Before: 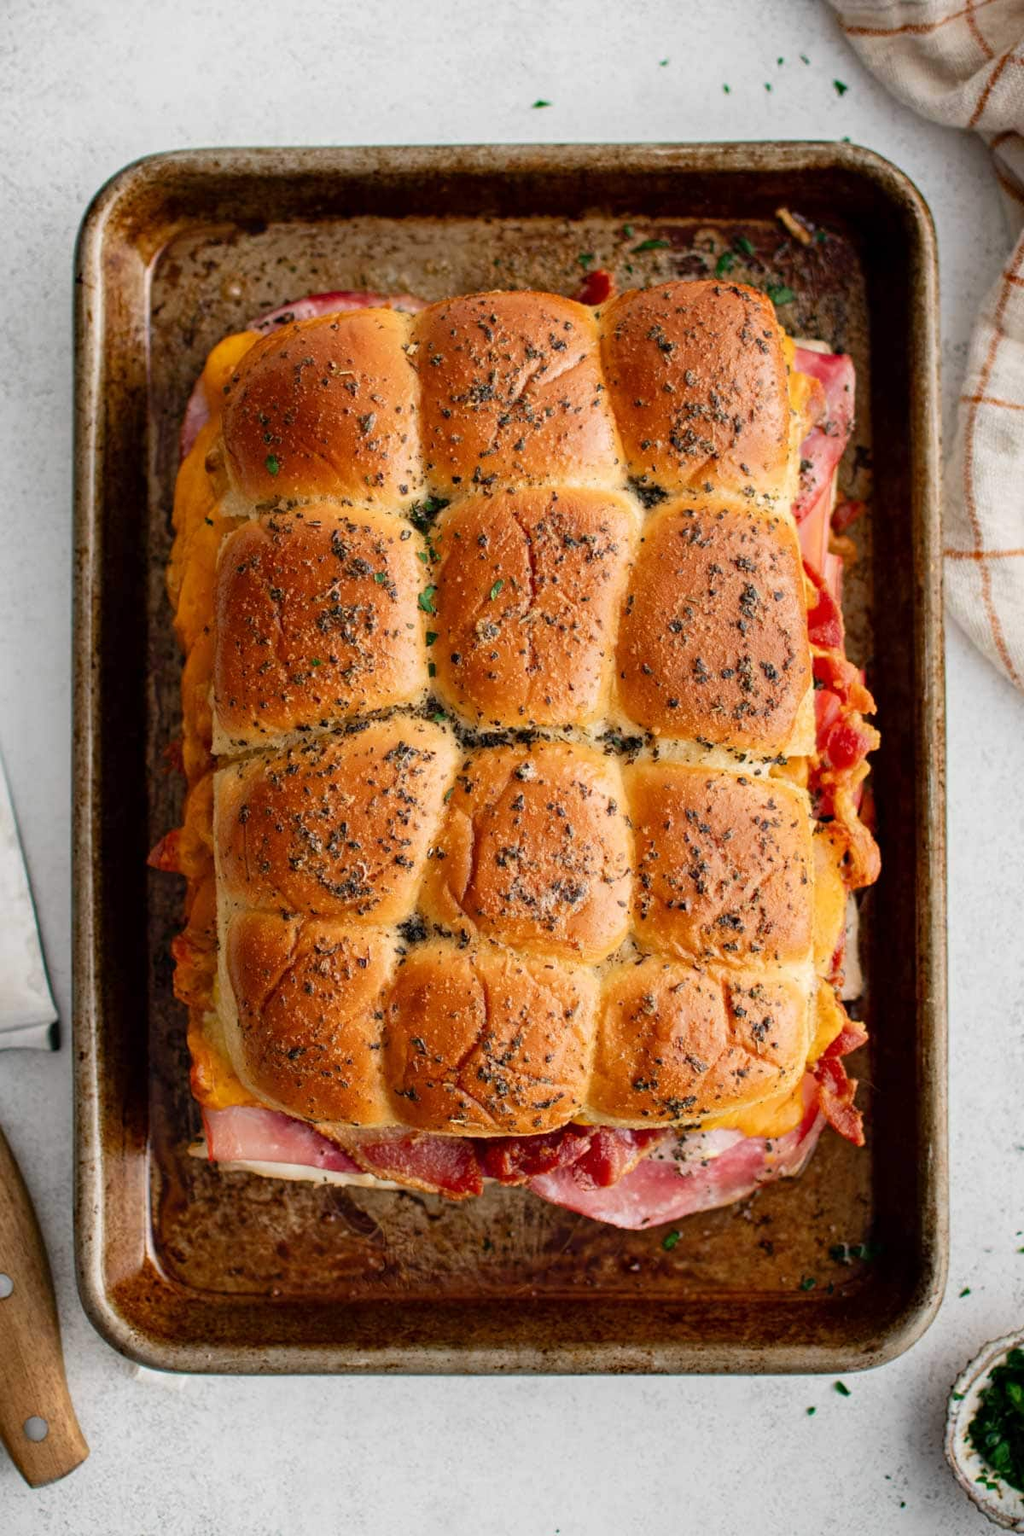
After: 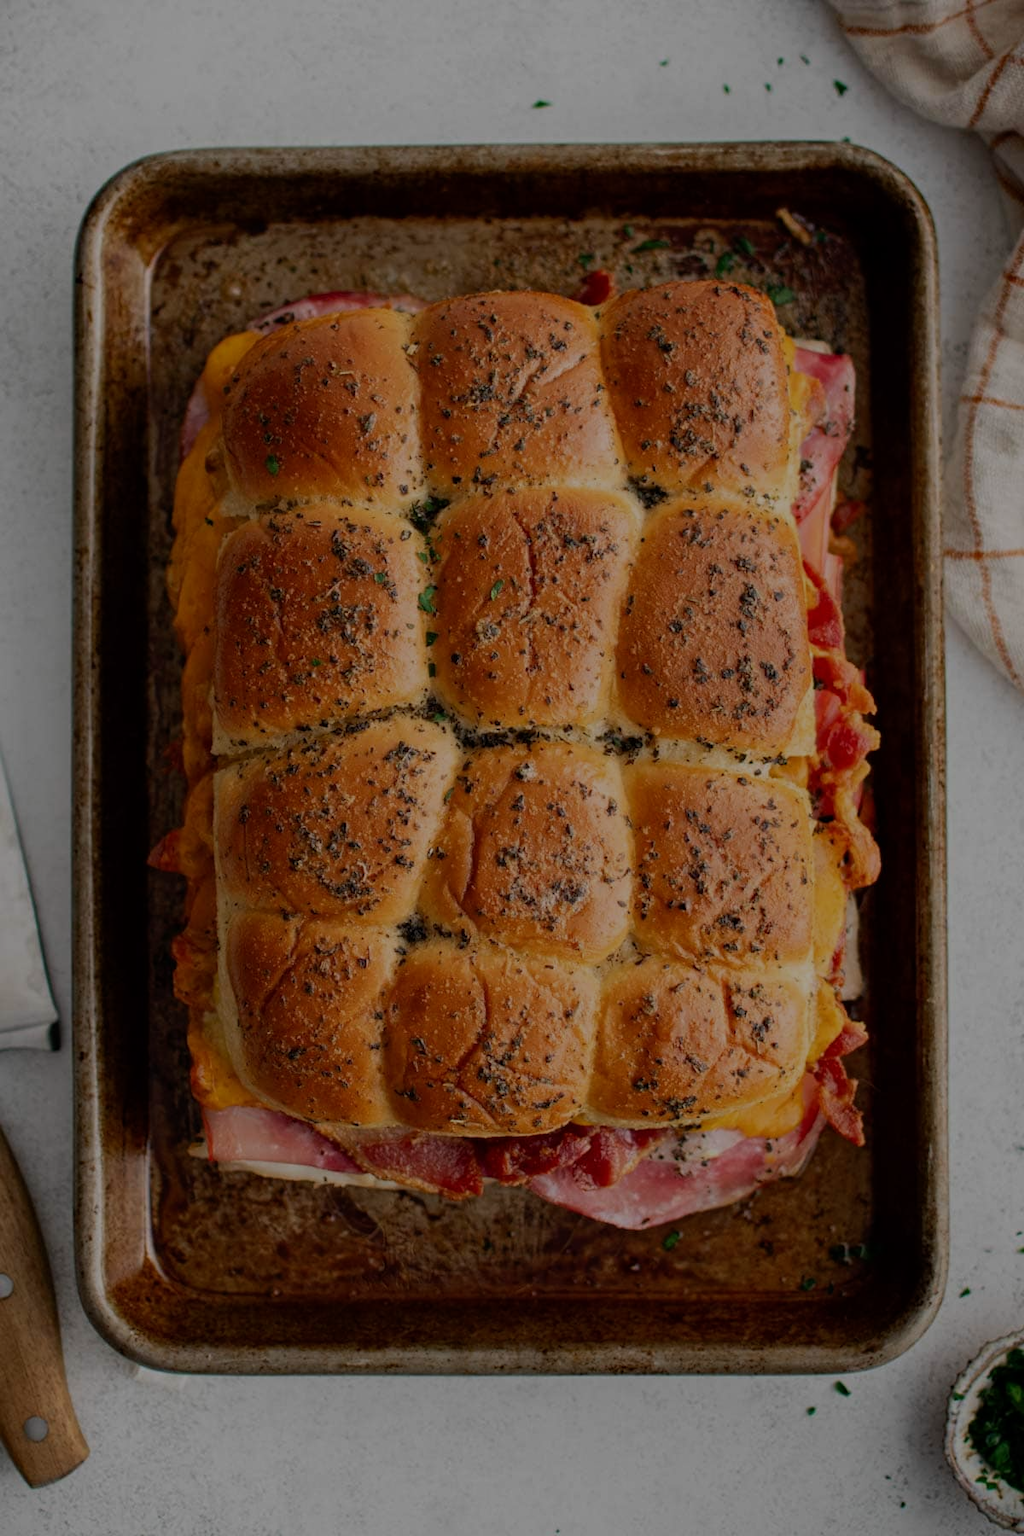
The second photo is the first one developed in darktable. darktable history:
exposure: exposure -1.397 EV, compensate highlight preservation false
